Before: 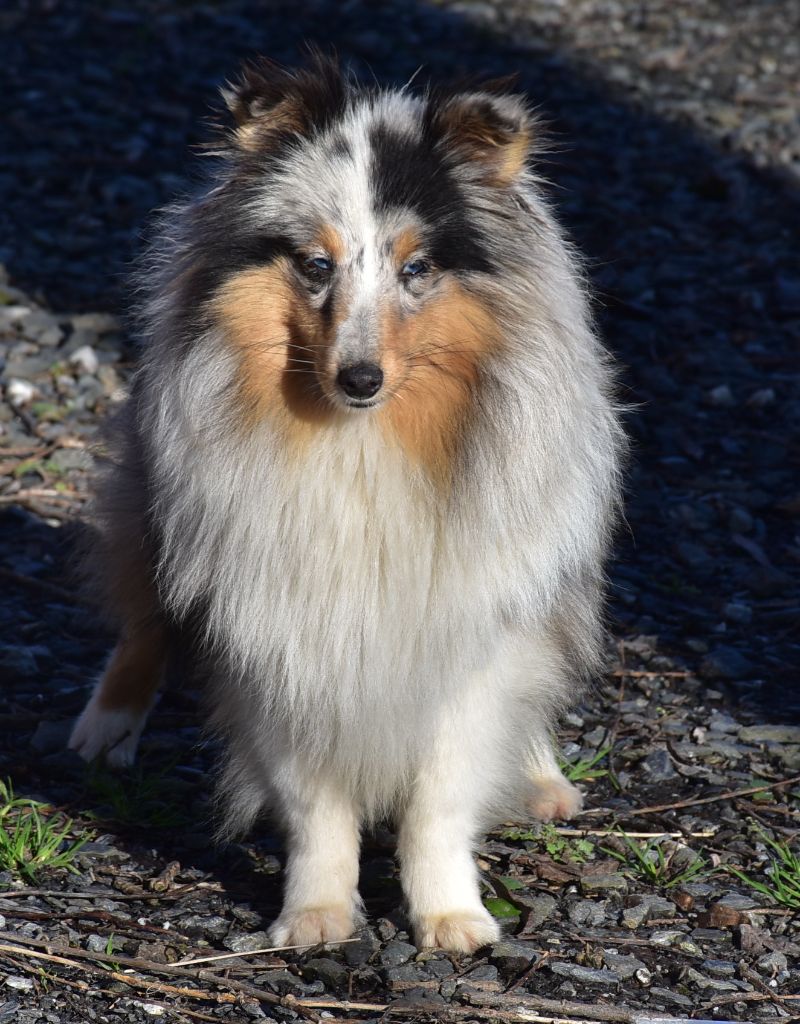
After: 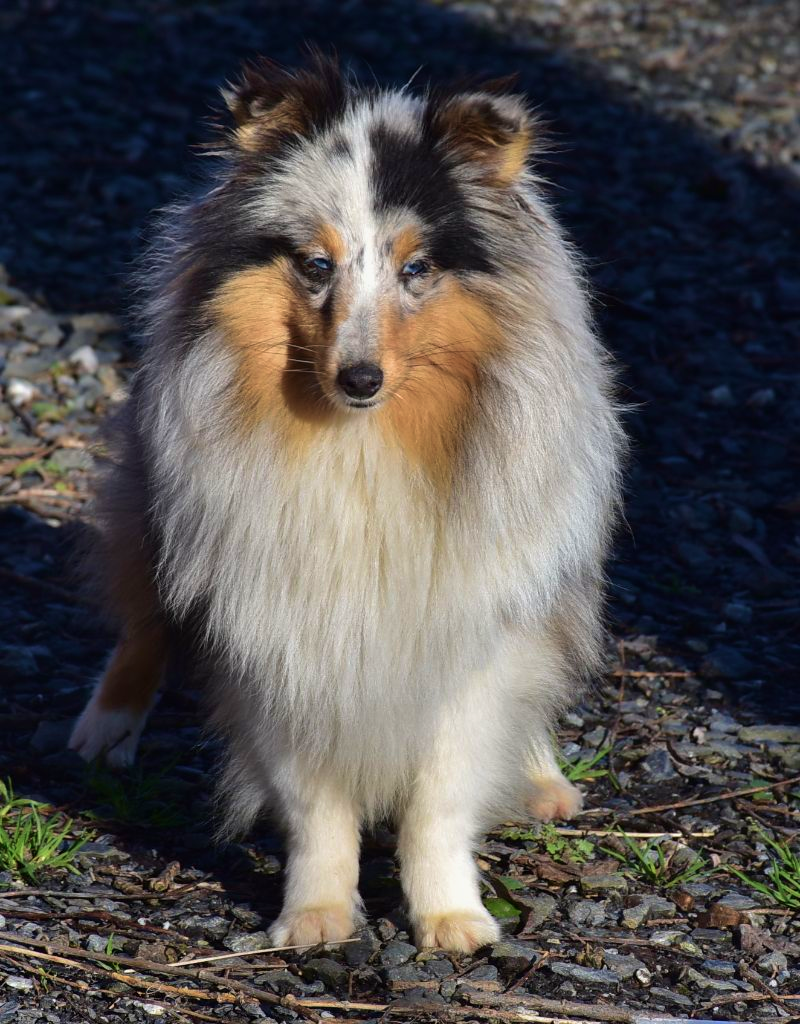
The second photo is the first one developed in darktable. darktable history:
shadows and highlights: shadows -20.34, white point adjustment -1.97, highlights -34.91
velvia: strength 39.55%
